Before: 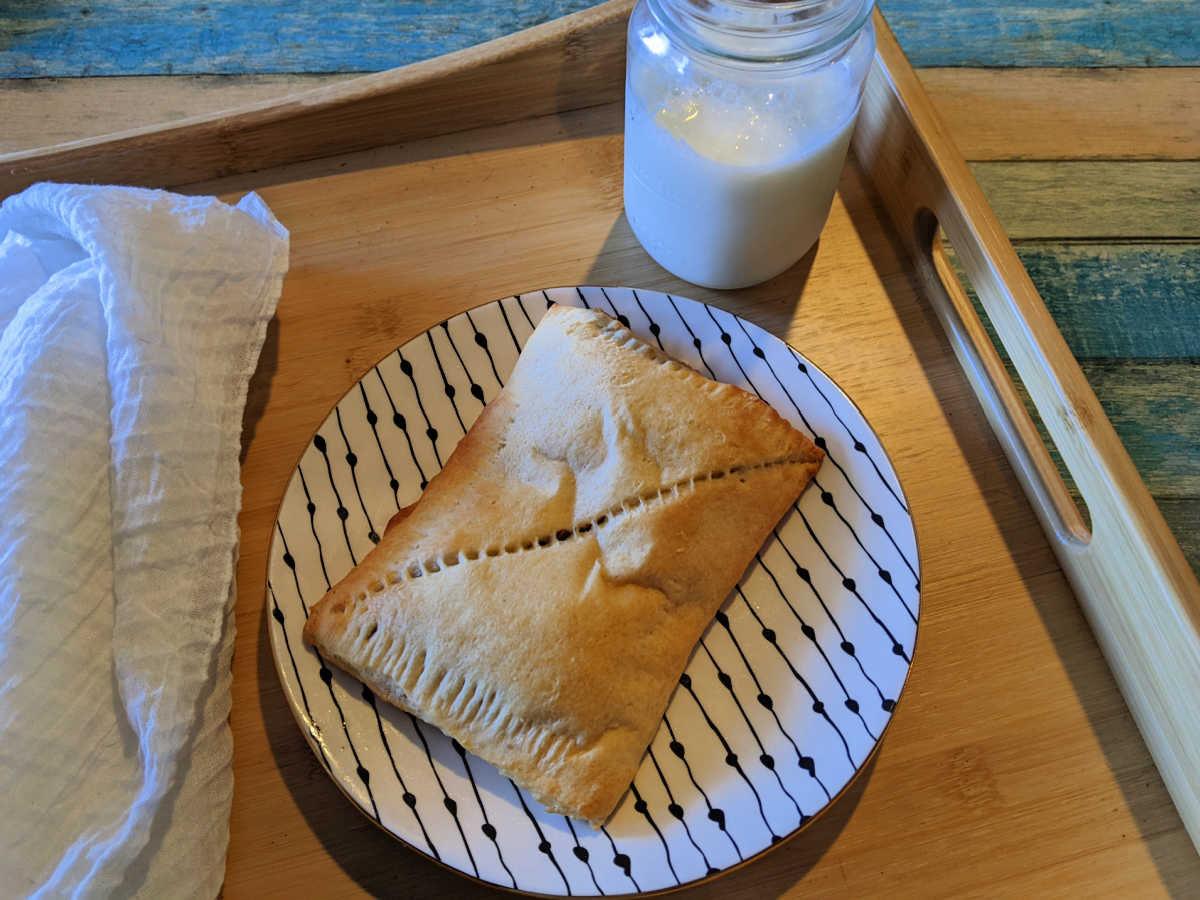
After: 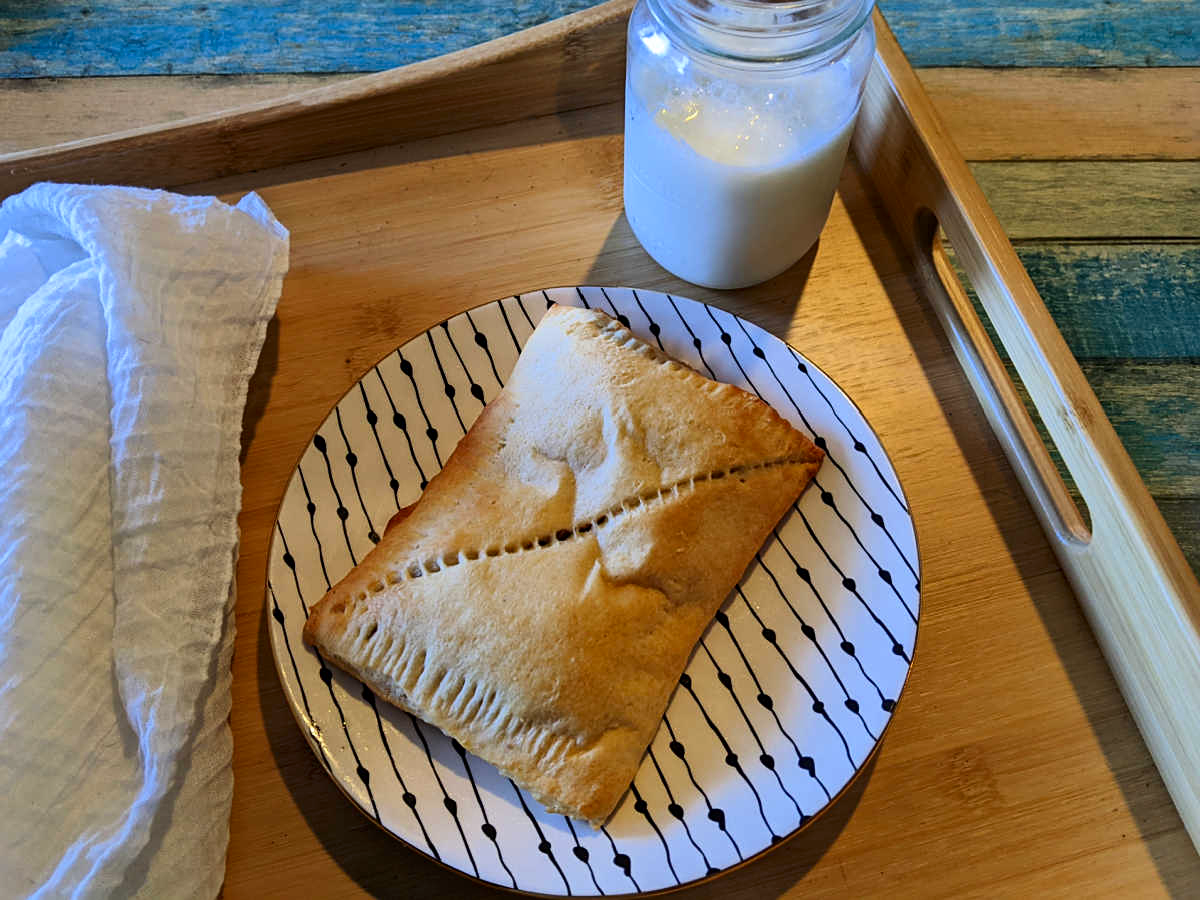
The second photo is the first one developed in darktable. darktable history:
contrast brightness saturation: contrast 0.15, brightness -0.012, saturation 0.104
sharpen: amount 0.214
